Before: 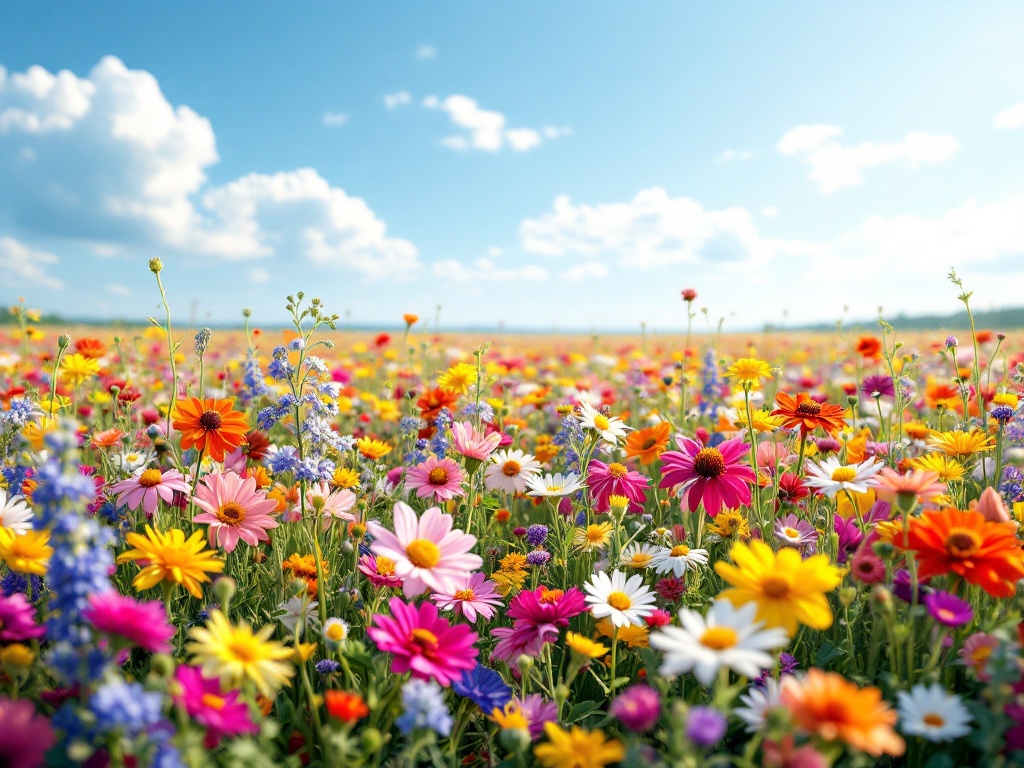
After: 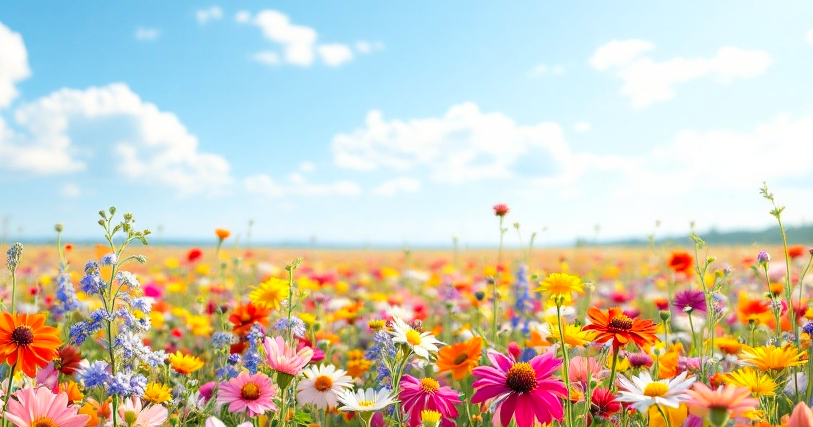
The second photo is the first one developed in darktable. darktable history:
crop: left 18.38%, top 11.092%, right 2.134%, bottom 33.217%
contrast brightness saturation: contrast 0.03, brightness 0.06, saturation 0.13
